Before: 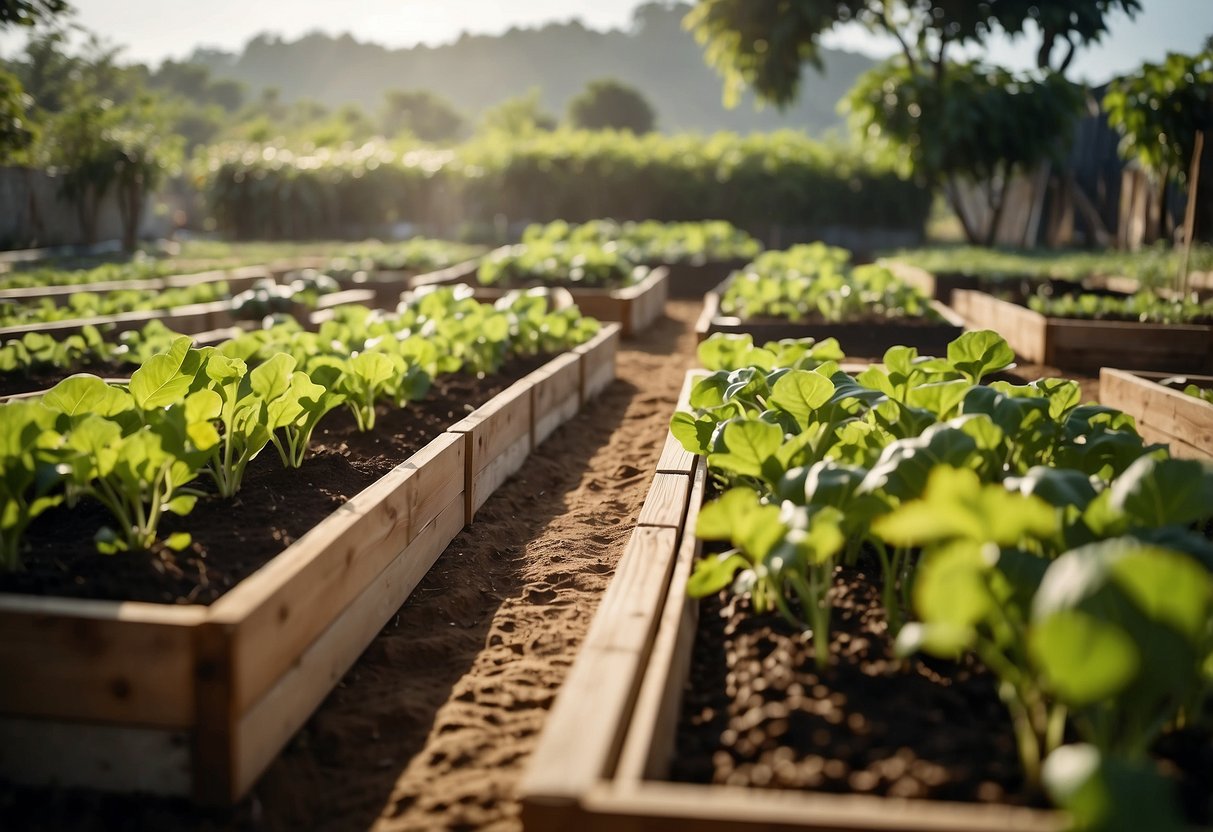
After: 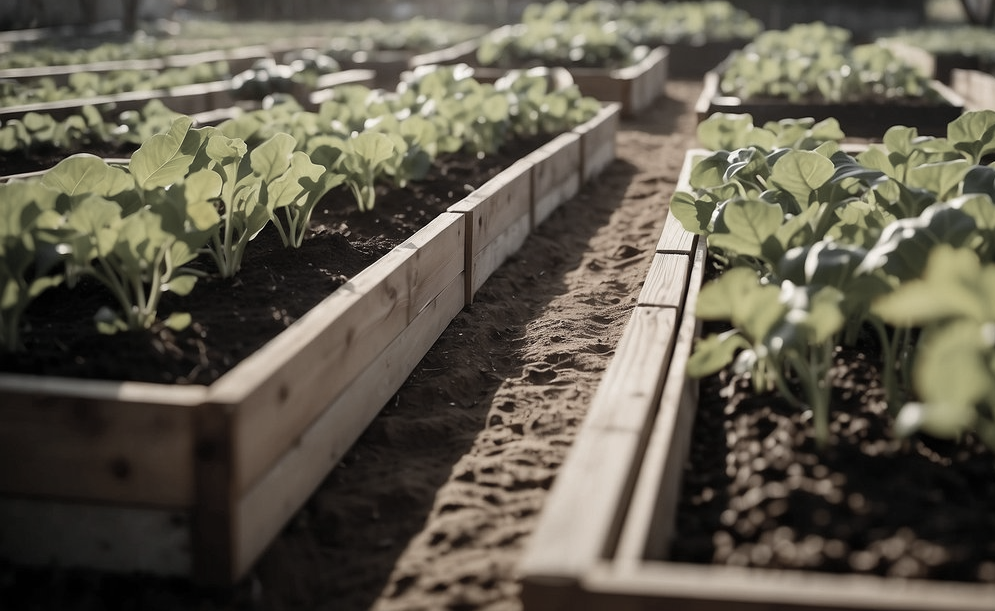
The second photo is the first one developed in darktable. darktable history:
color zones: curves: ch0 [(0, 0.613) (0.01, 0.613) (0.245, 0.448) (0.498, 0.529) (0.642, 0.665) (0.879, 0.777) (0.99, 0.613)]; ch1 [(0, 0.035) (0.121, 0.189) (0.259, 0.197) (0.415, 0.061) (0.589, 0.022) (0.732, 0.022) (0.857, 0.026) (0.991, 0.053)]
crop: top 26.531%, right 17.959%
